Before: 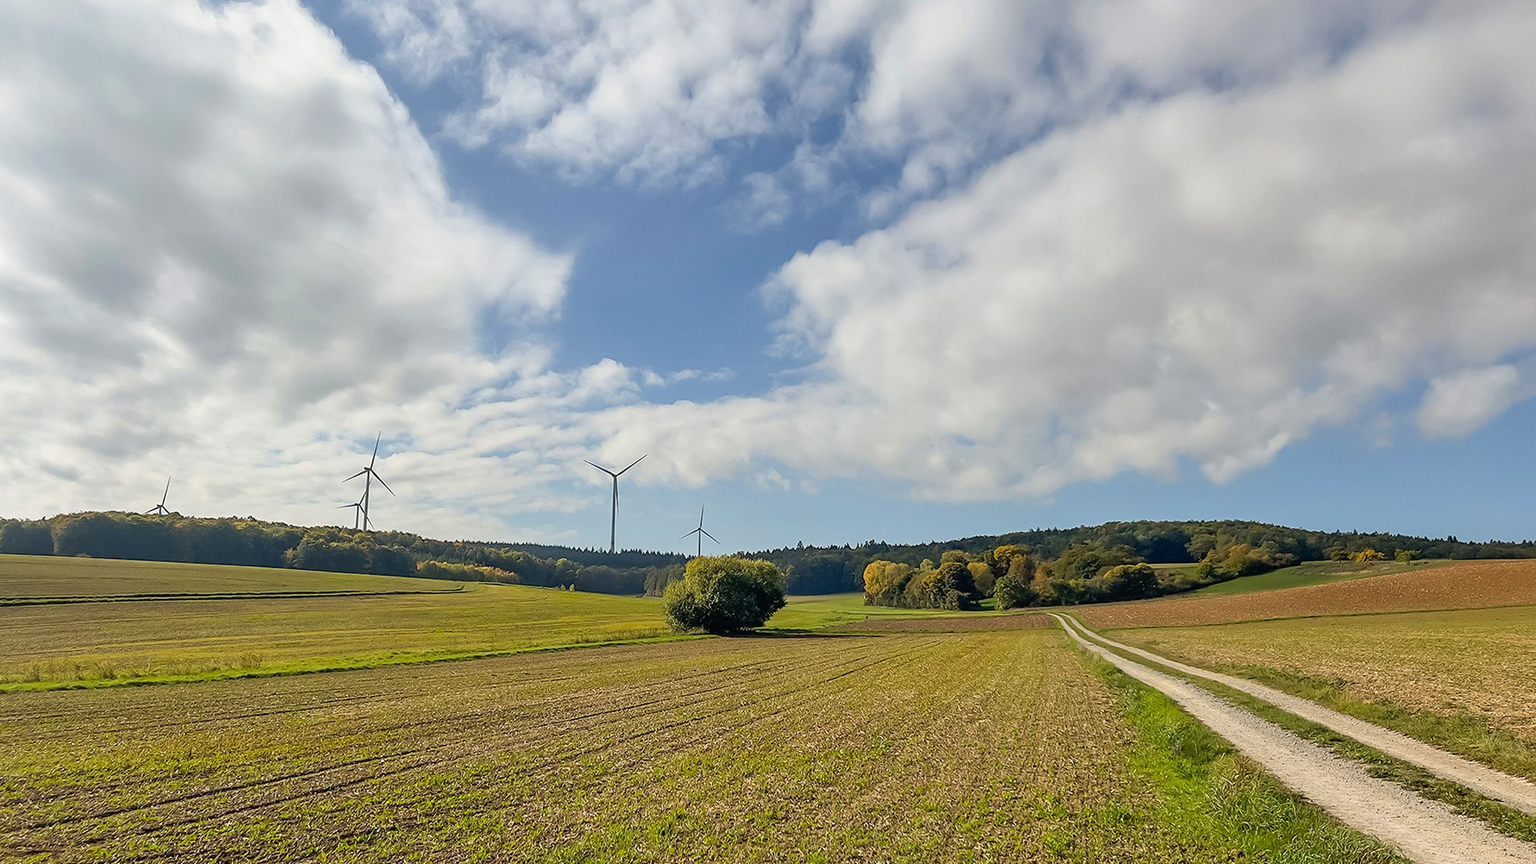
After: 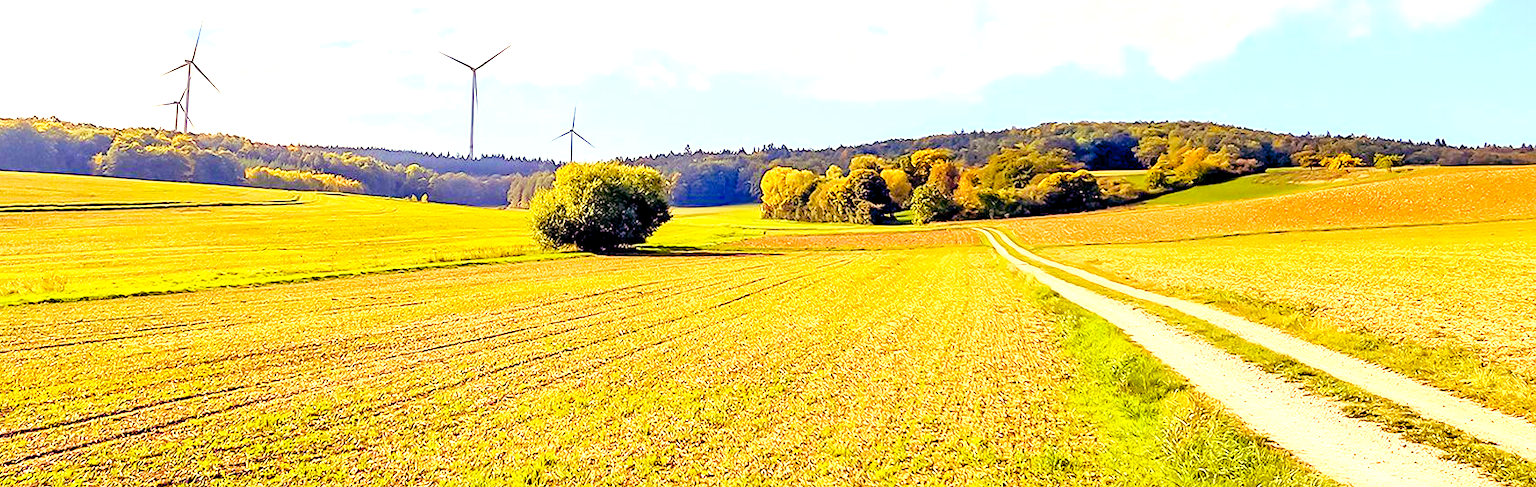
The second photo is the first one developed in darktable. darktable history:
crop and rotate: left 13.306%, top 48.129%, bottom 2.928%
levels: levels [0, 0.397, 0.955]
exposure: black level correction 0, exposure 0.9 EV, compensate highlight preservation false
tone curve: curves: ch0 [(0, 0) (0.004, 0.001) (0.133, 0.112) (0.325, 0.362) (0.832, 0.893) (1, 1)], color space Lab, linked channels, preserve colors none
color balance rgb: shadows lift › luminance -21.66%, shadows lift › chroma 8.98%, shadows lift › hue 283.37°, power › chroma 1.55%, power › hue 25.59°, highlights gain › luminance 6.08%, highlights gain › chroma 2.55%, highlights gain › hue 90°, global offset › luminance -0.87%, perceptual saturation grading › global saturation 27.49%, perceptual saturation grading › highlights -28.39%, perceptual saturation grading › mid-tones 15.22%, perceptual saturation grading › shadows 33.98%, perceptual brilliance grading › highlights 10%, perceptual brilliance grading › mid-tones 5%
